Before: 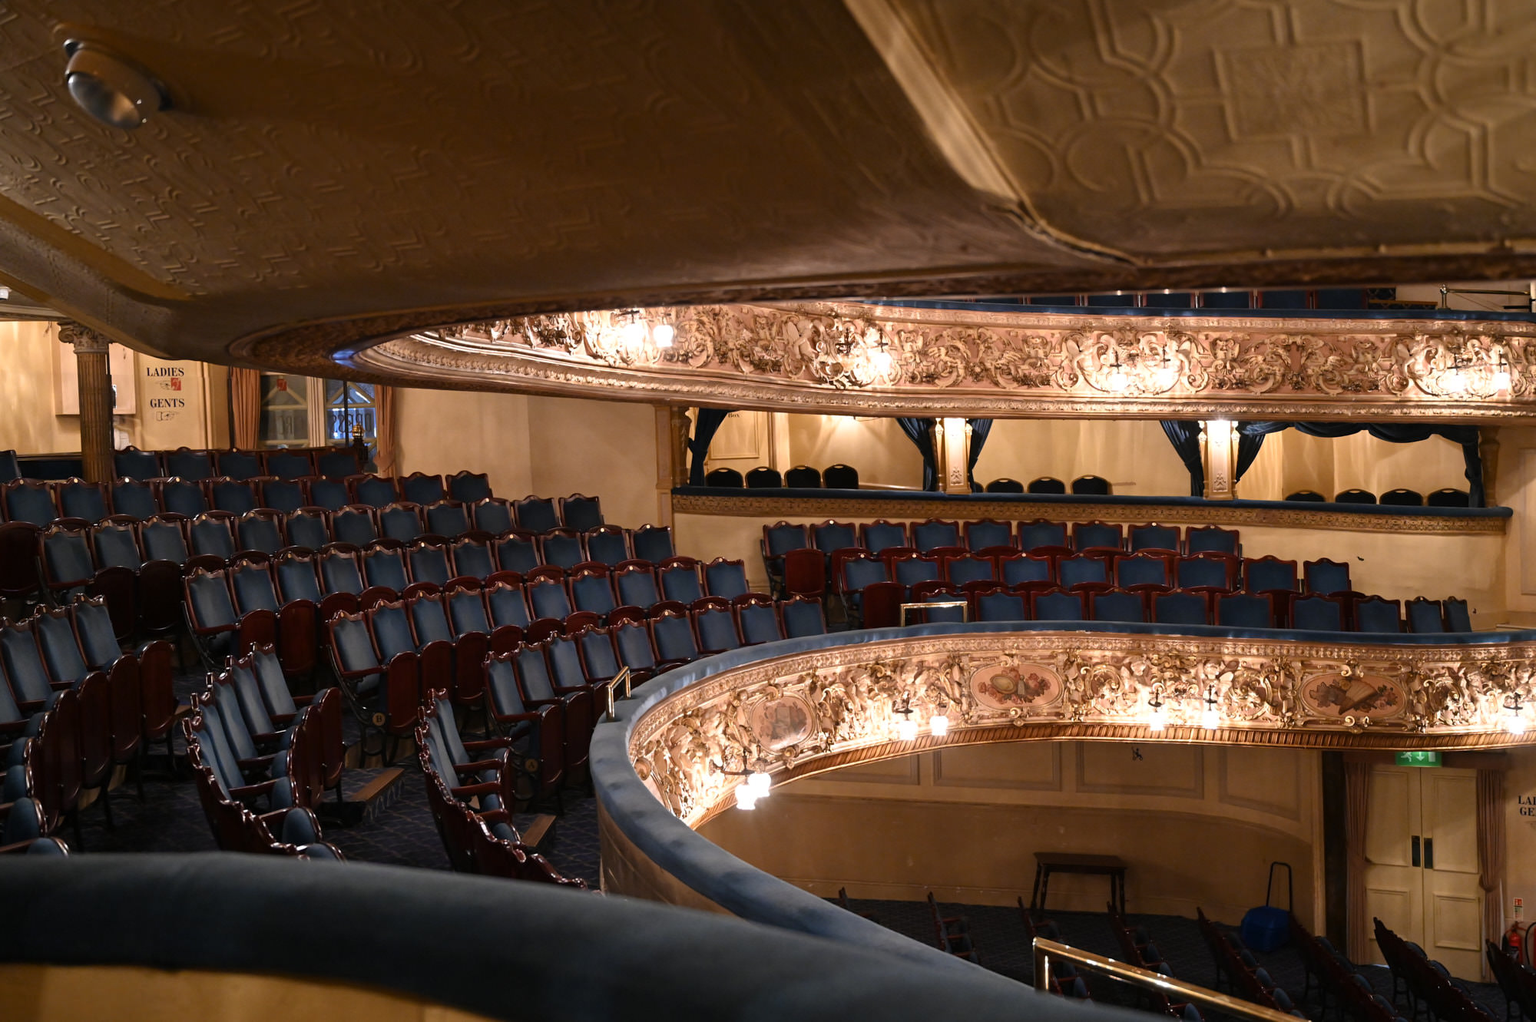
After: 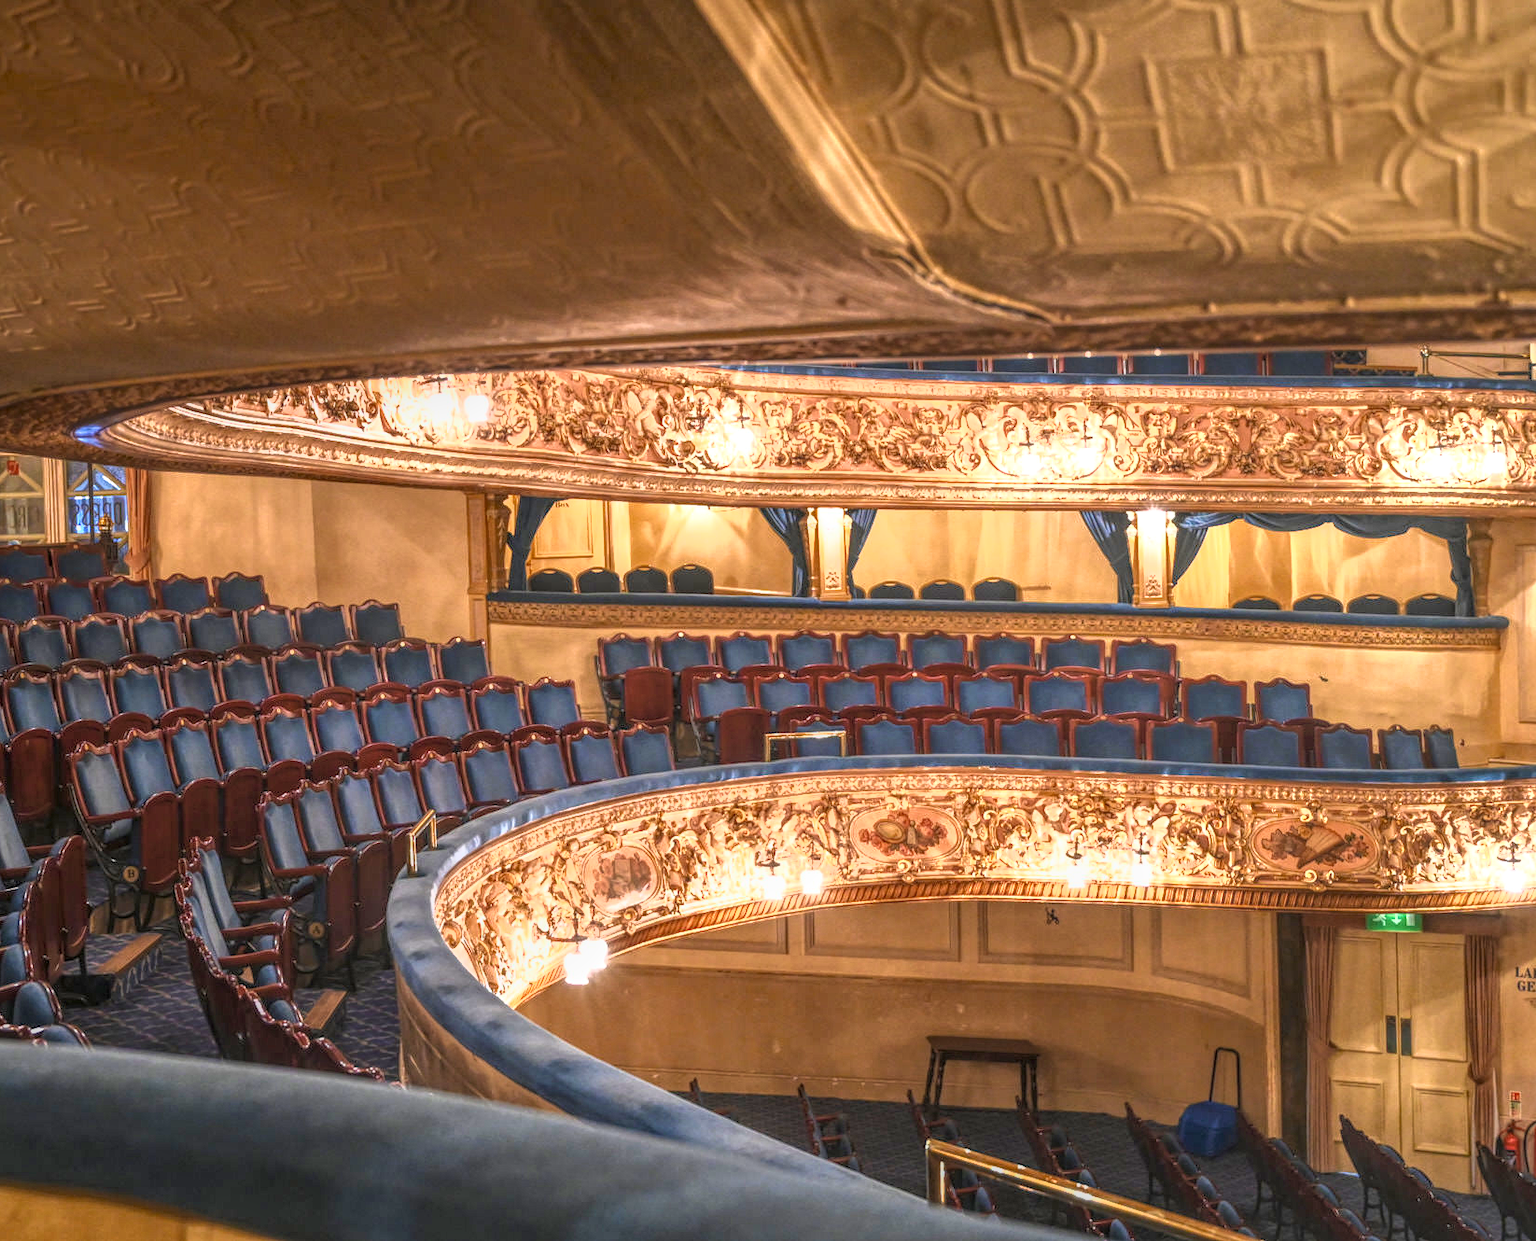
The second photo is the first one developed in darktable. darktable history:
exposure: black level correction 0, exposure 1.379 EV, compensate highlight preservation false
velvia: on, module defaults
local contrast: highlights 20%, shadows 24%, detail 201%, midtone range 0.2
crop: left 17.651%, bottom 0.045%
